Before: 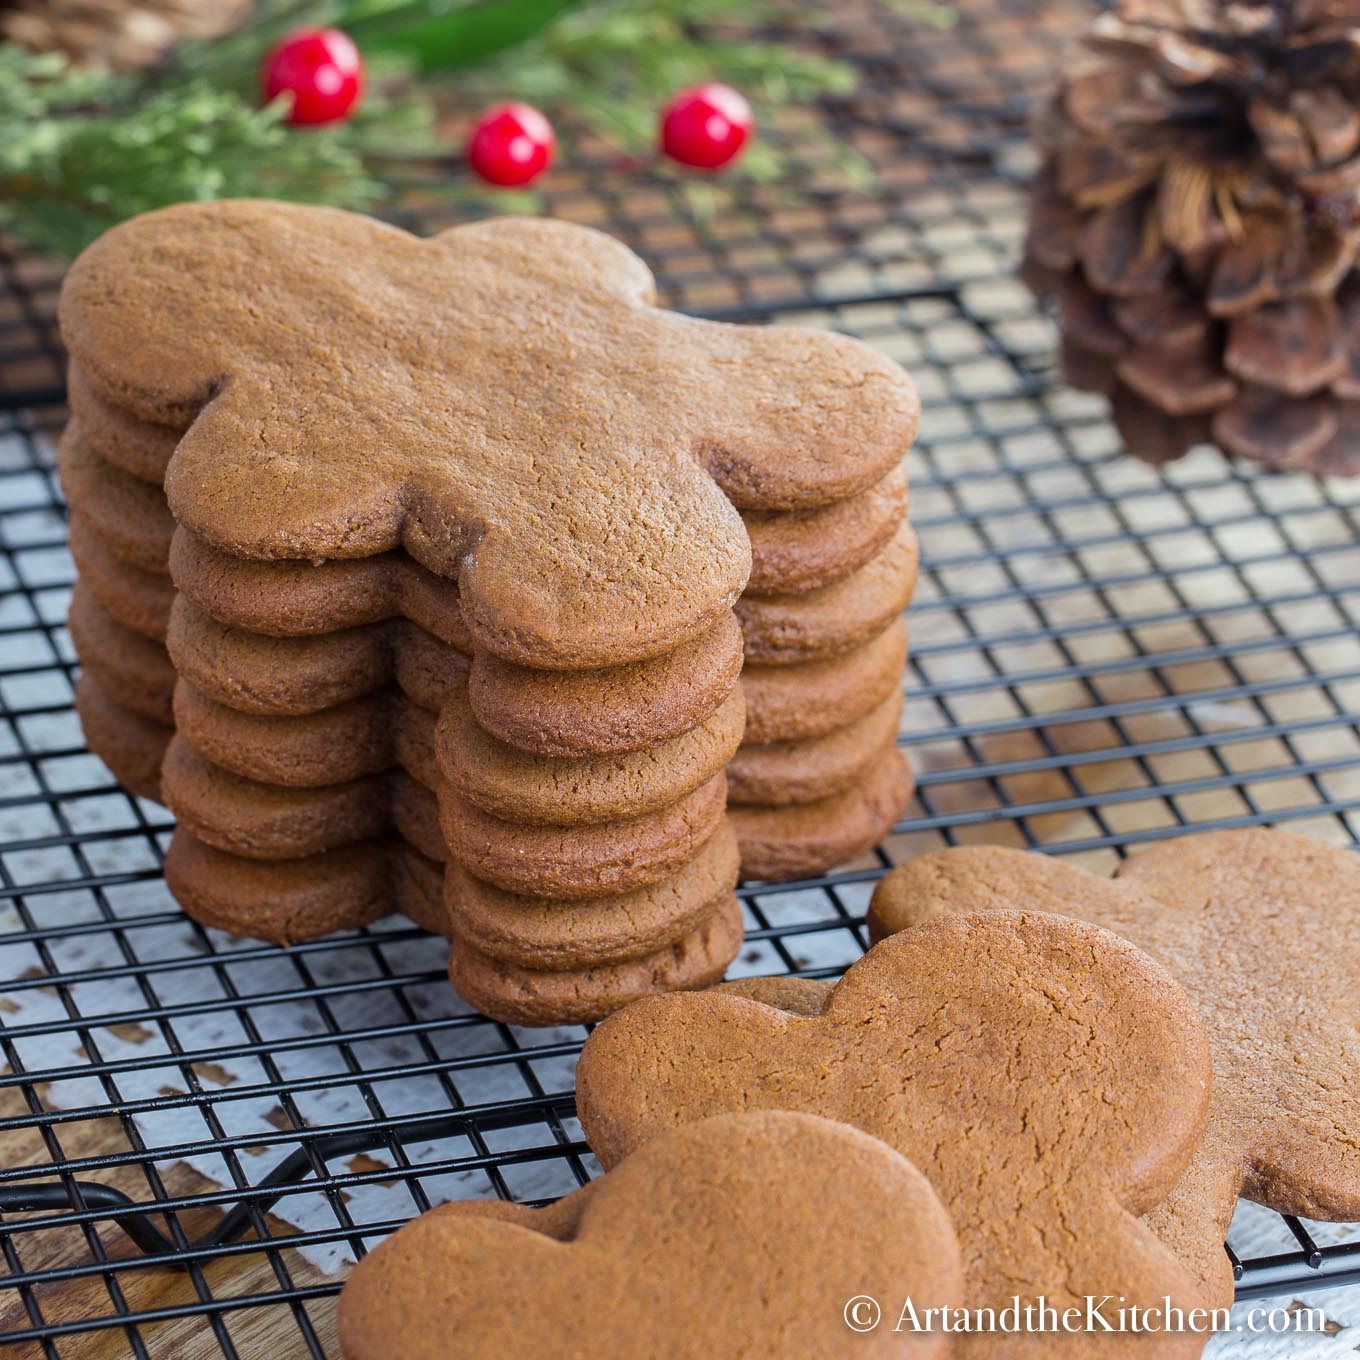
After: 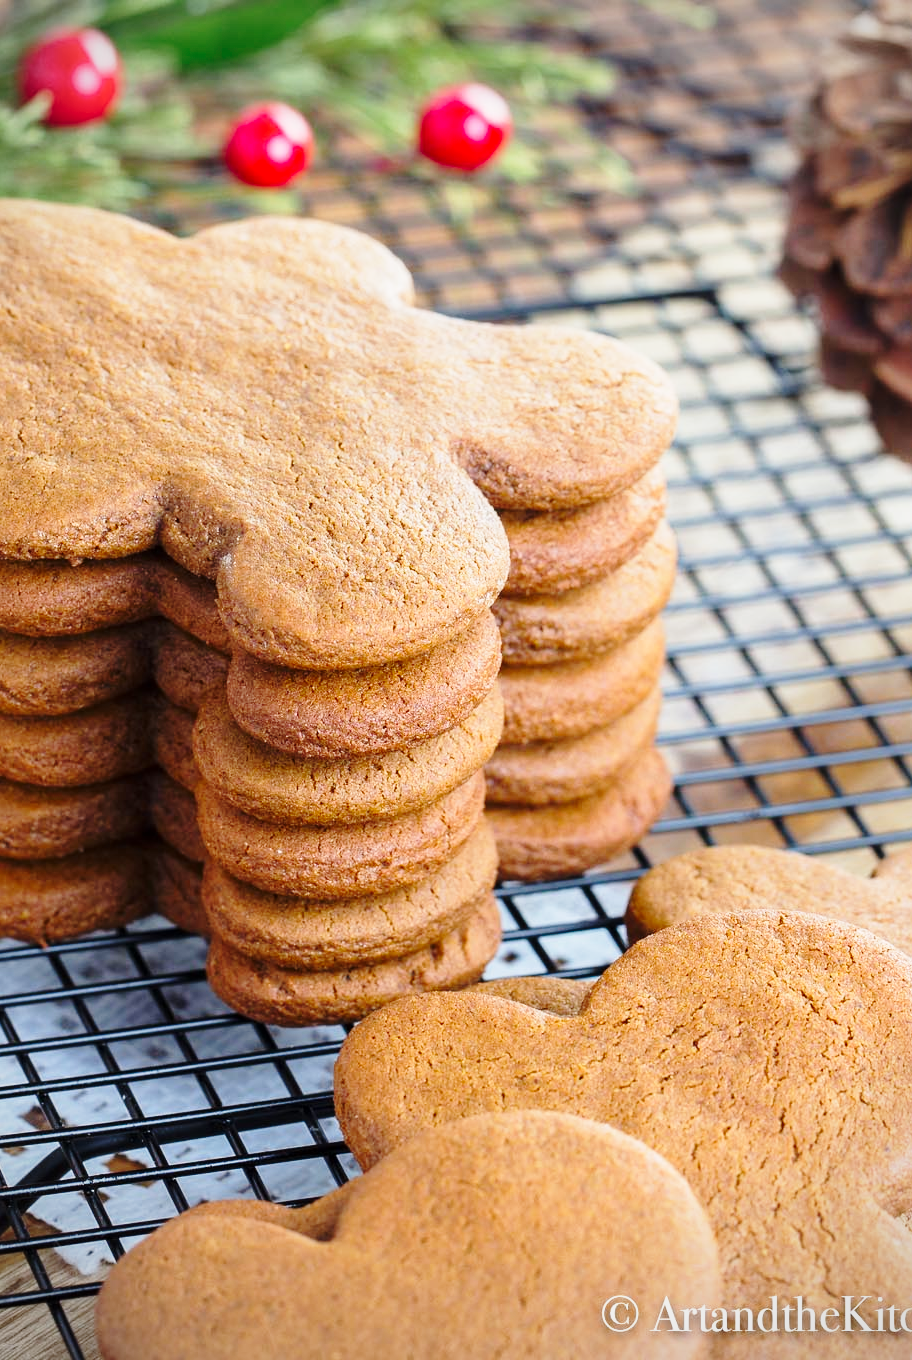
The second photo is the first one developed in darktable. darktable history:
base curve: curves: ch0 [(0, 0) (0.028, 0.03) (0.121, 0.232) (0.46, 0.748) (0.859, 0.968) (1, 1)], preserve colors none
crop and rotate: left 17.802%, right 15.085%
color correction: highlights b* 0.017, saturation 1.06
vignetting: fall-off radius 63.37%
